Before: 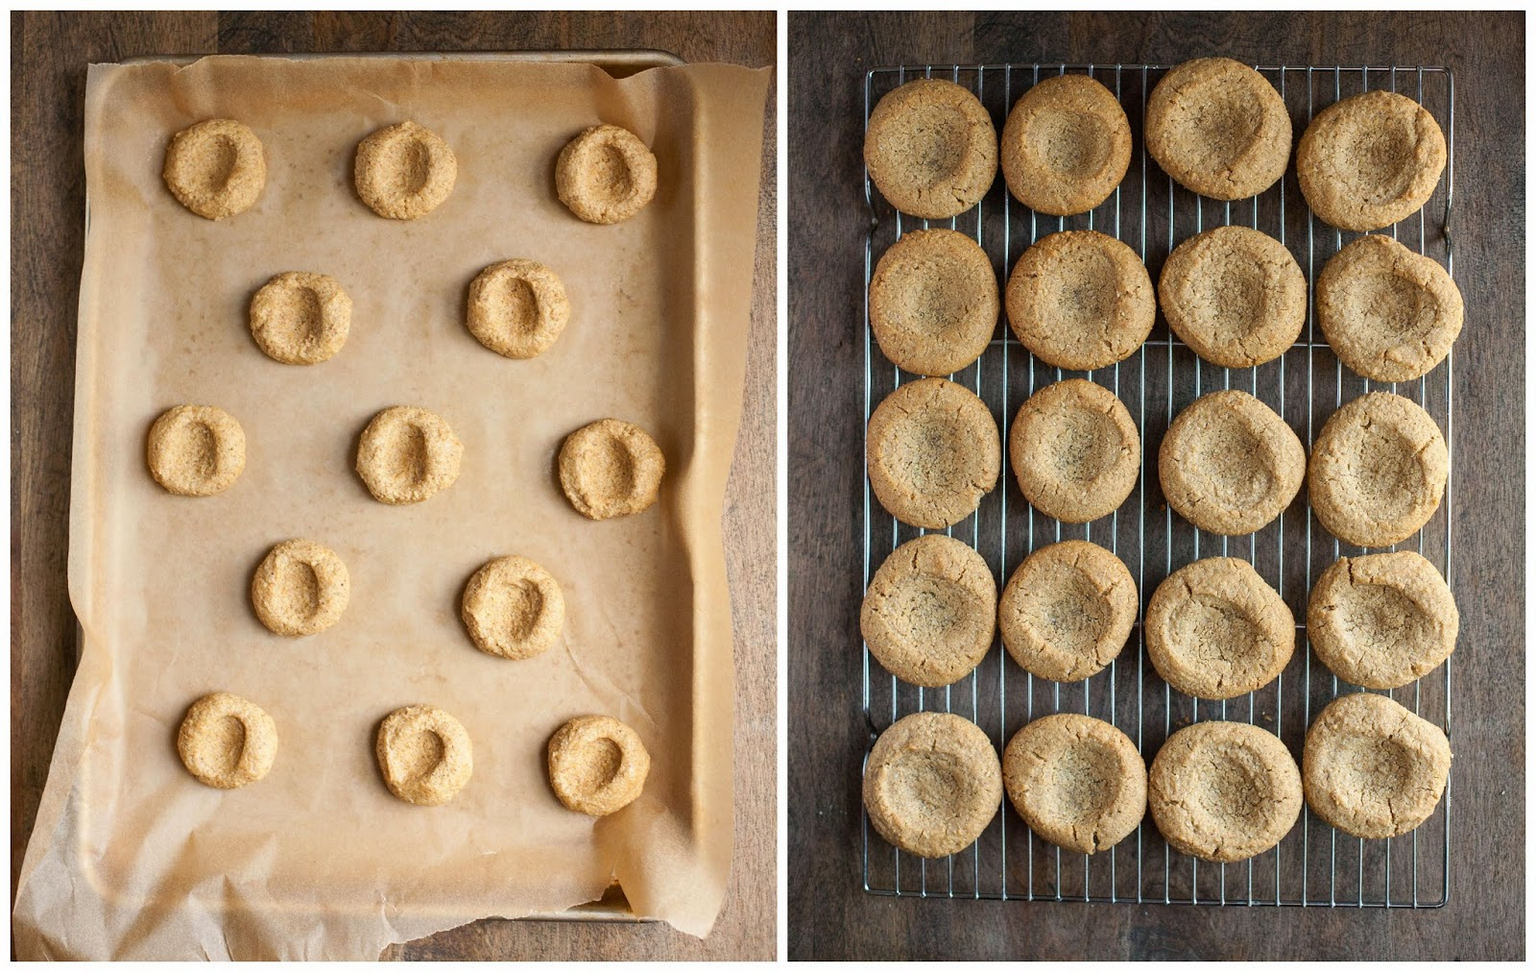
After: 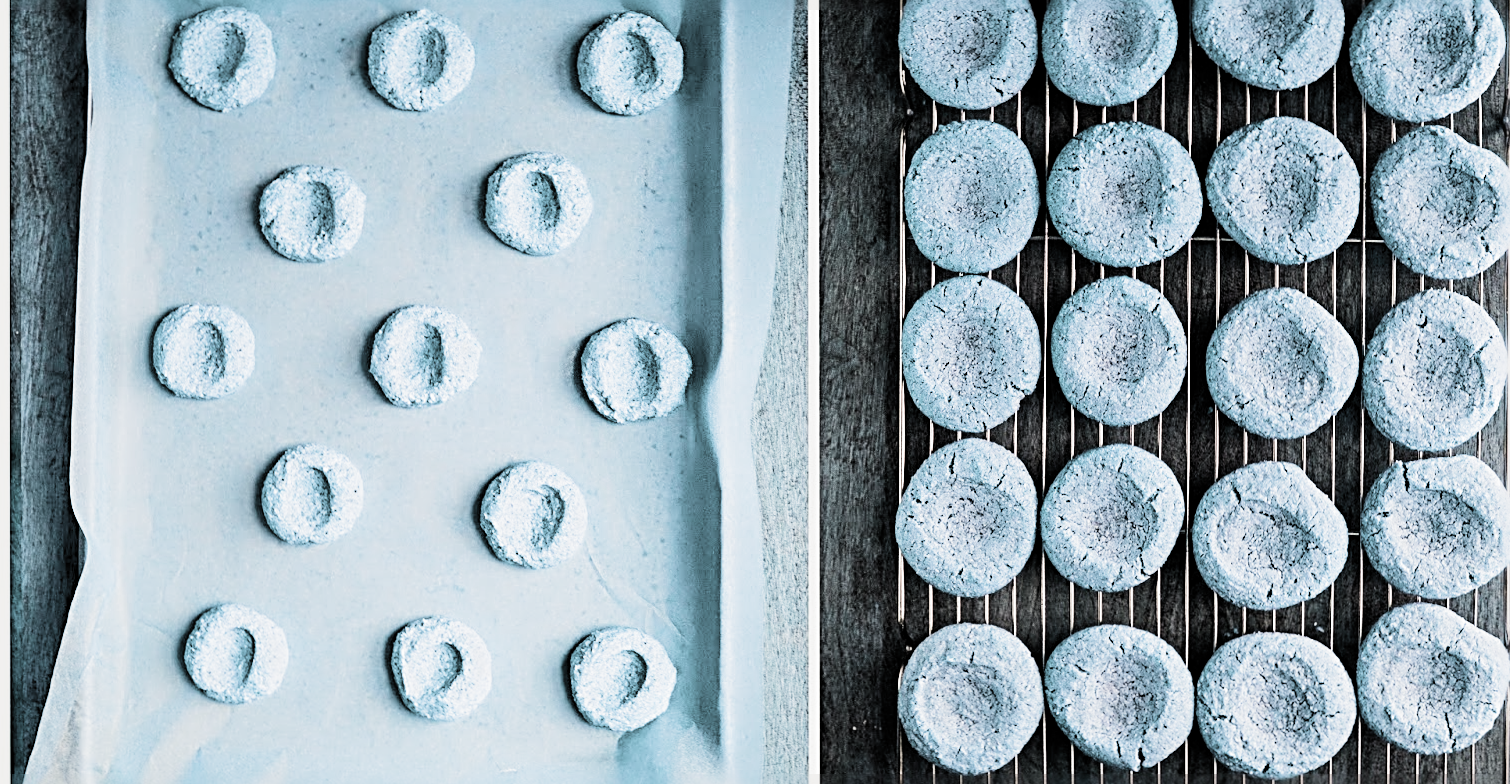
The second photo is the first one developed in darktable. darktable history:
crop and rotate: angle 0.056°, top 11.653%, right 5.444%, bottom 10.727%
filmic rgb: black relative exposure -5.09 EV, white relative exposure 3.95 EV, hardness 2.9, contrast 1.299, highlights saturation mix -28.77%, color science v5 (2021), iterations of high-quality reconstruction 0, contrast in shadows safe, contrast in highlights safe
sharpen: radius 3.645, amount 0.934
color balance rgb: highlights gain › chroma 2.986%, highlights gain › hue 78.65°, linear chroma grading › global chroma 15.549%, perceptual saturation grading › global saturation 0.631%, hue shift 178.45°, perceptual brilliance grading › global brilliance -4.629%, perceptual brilliance grading › highlights 23.907%, perceptual brilliance grading › mid-tones 7.36%, perceptual brilliance grading › shadows -5.084%, global vibrance 49.985%, contrast 0.464%
